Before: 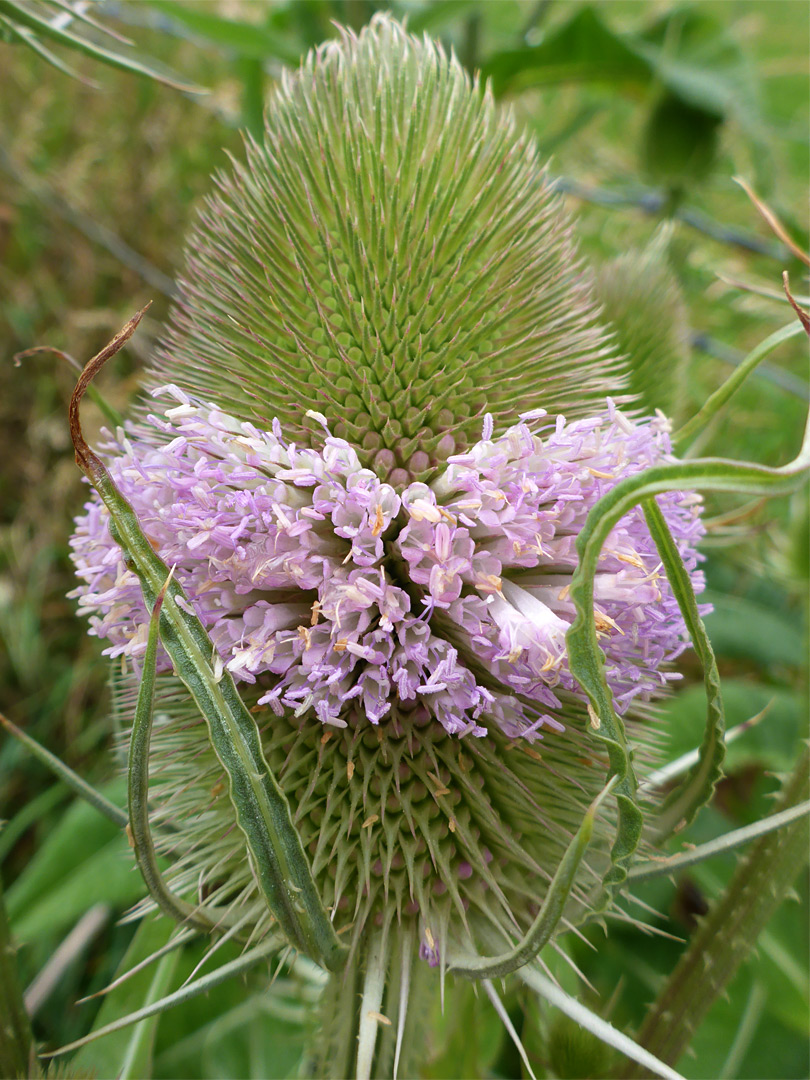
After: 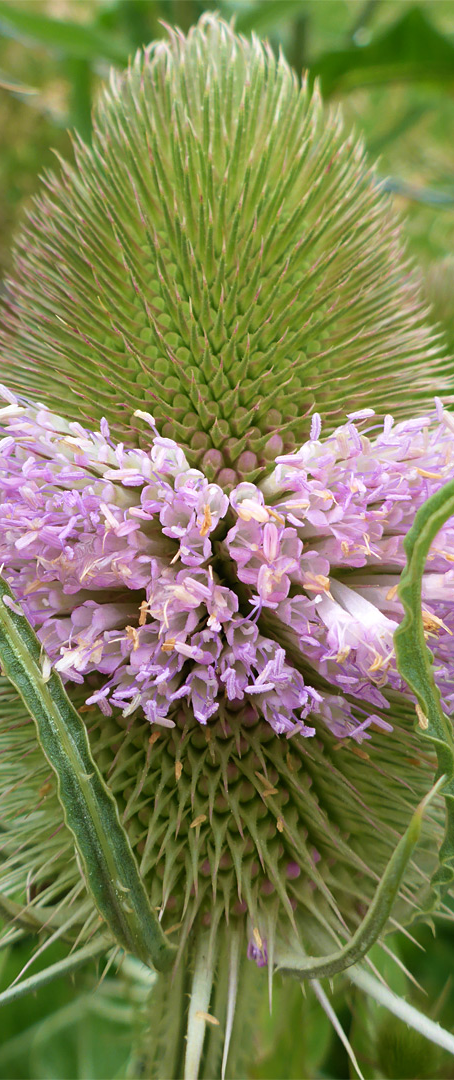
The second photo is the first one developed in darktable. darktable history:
velvia: on, module defaults
crop: left 21.259%, right 22.664%
